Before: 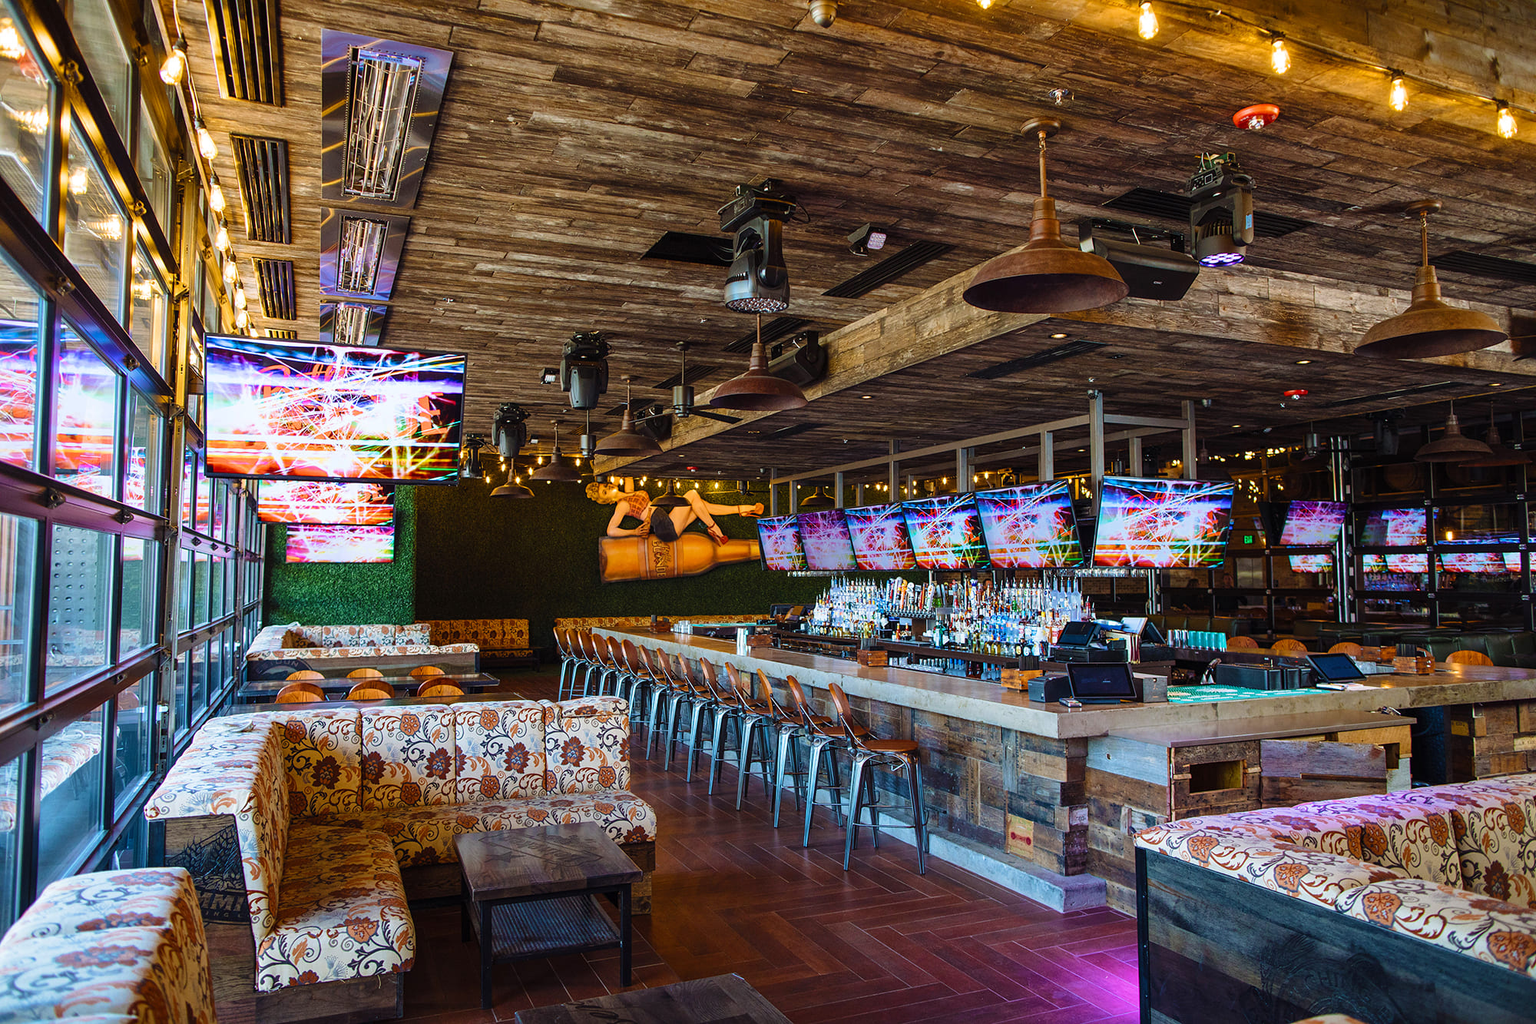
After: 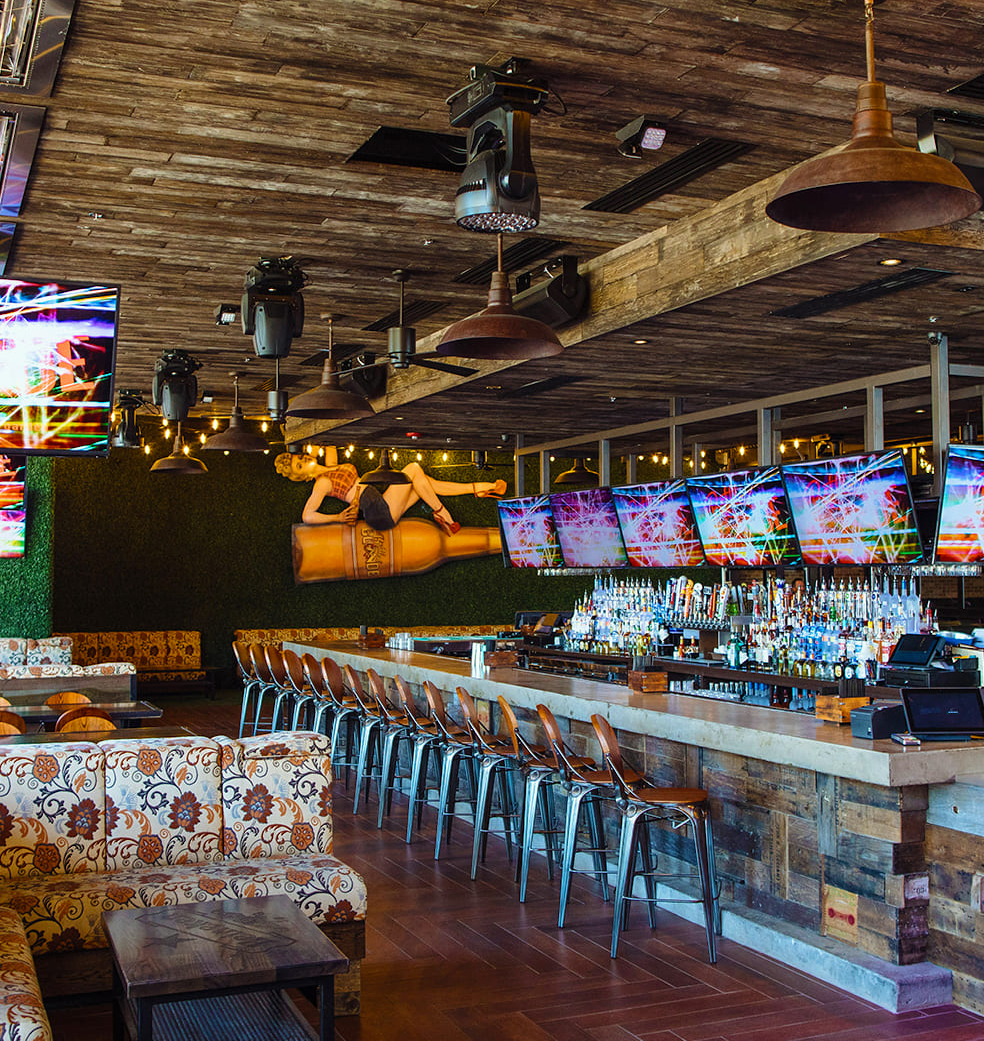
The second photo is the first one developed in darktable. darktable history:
color correction: highlights a* -2.57, highlights b* 2.57
crop and rotate: angle 0.016°, left 24.4%, top 13.131%, right 26.354%, bottom 8.697%
